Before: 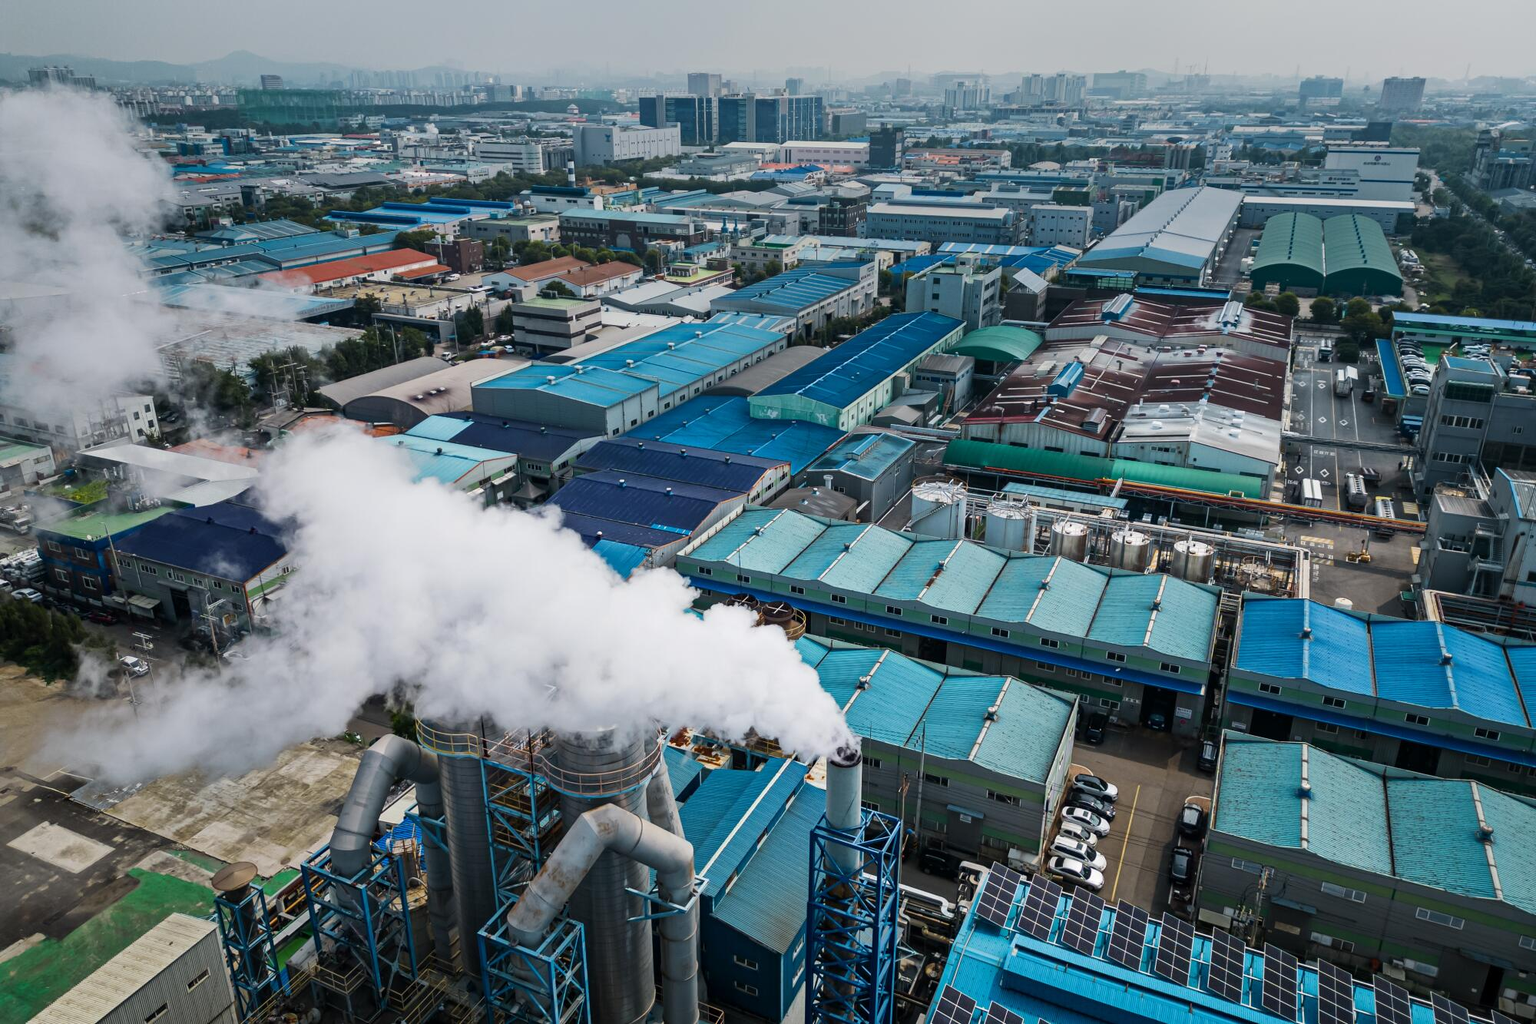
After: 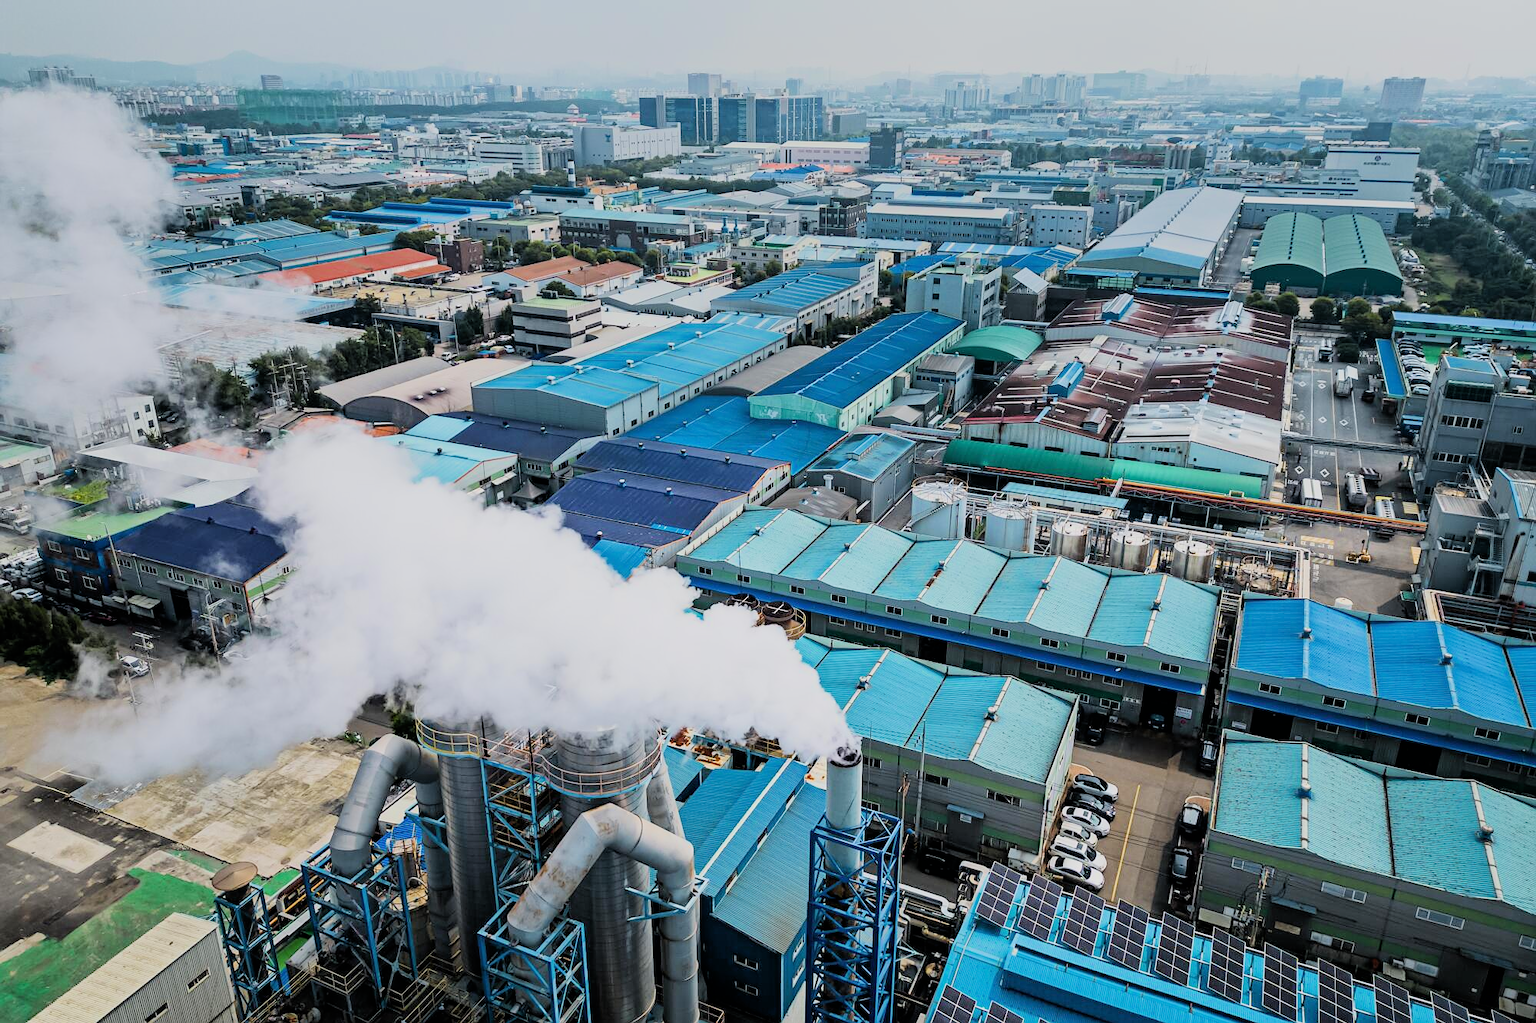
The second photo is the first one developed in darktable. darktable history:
sharpen: radius 1.052
filmic rgb: black relative exposure -6.16 EV, white relative exposure 6.95 EV, hardness 2.27, color science v6 (2022)
exposure: black level correction 0, exposure 1.001 EV, compensate highlight preservation false
